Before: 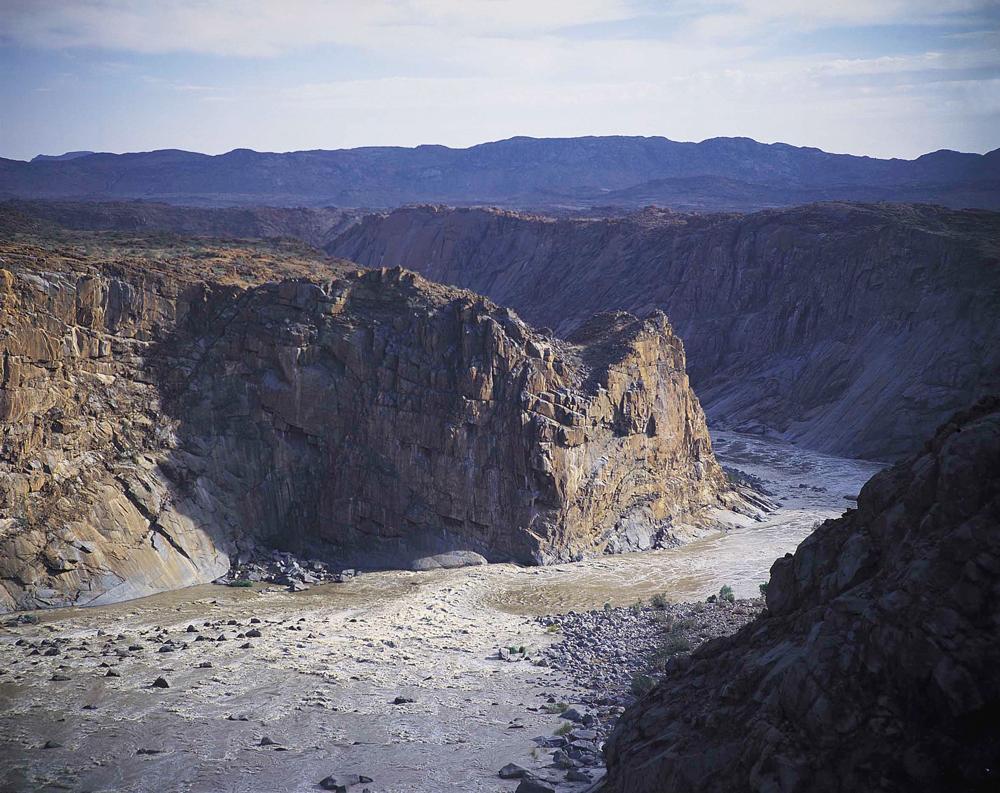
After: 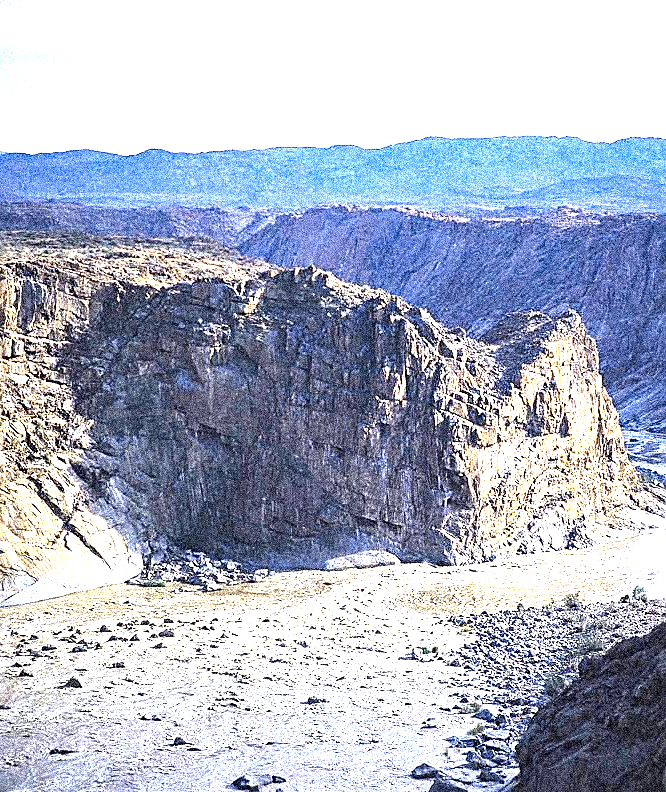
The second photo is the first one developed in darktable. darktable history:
crop and rotate: left 8.786%, right 24.548%
grain: coarseness 3.75 ISO, strength 100%, mid-tones bias 0%
tone equalizer: -8 EV -0.001 EV, -7 EV 0.001 EV, -6 EV -0.002 EV, -5 EV -0.003 EV, -4 EV -0.062 EV, -3 EV -0.222 EV, -2 EV -0.267 EV, -1 EV 0.105 EV, +0 EV 0.303 EV
contrast equalizer: y [[0.601, 0.6, 0.598, 0.598, 0.6, 0.601], [0.5 ×6], [0.5 ×6], [0 ×6], [0 ×6]]
sharpen: on, module defaults
color contrast: green-magenta contrast 0.85, blue-yellow contrast 1.25, unbound 0
exposure: black level correction 0.001, exposure 1.822 EV, compensate exposure bias true, compensate highlight preservation false
